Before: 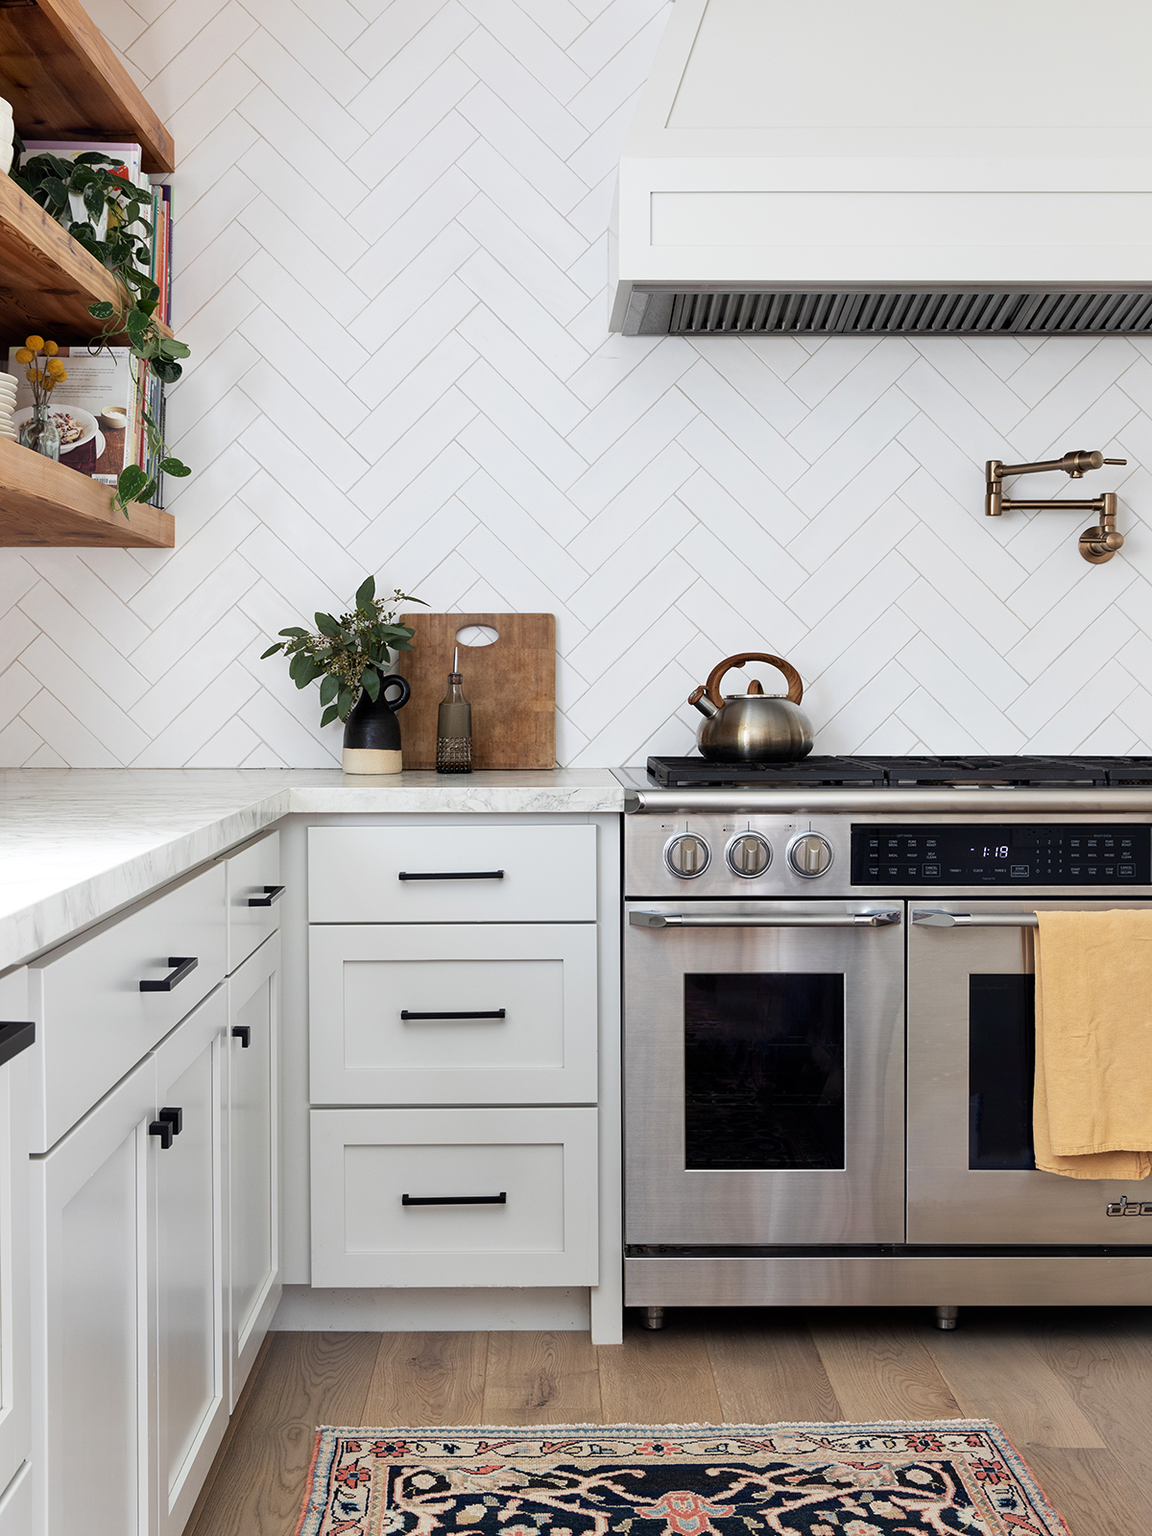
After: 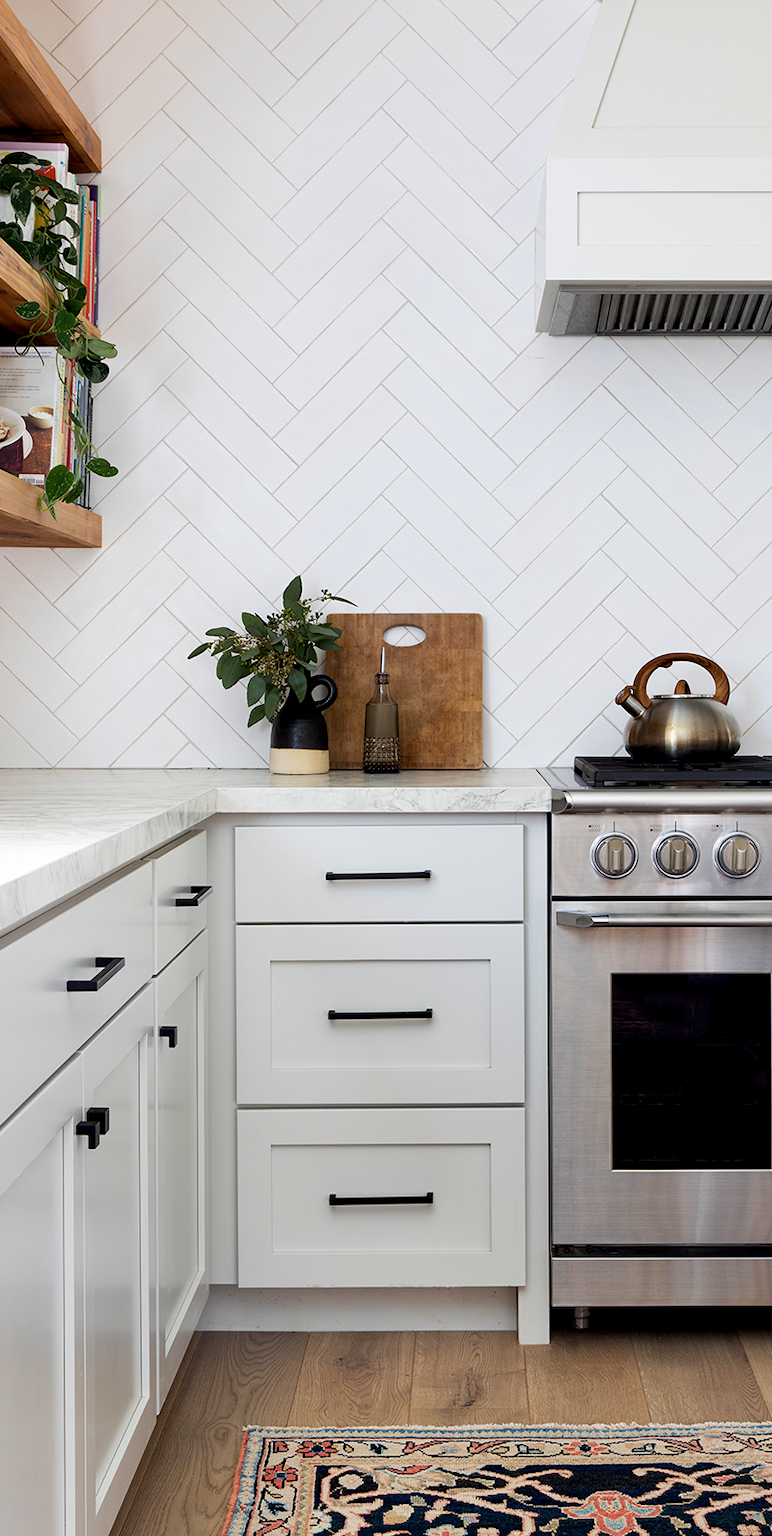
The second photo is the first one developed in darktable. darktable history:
crop and rotate: left 6.413%, right 26.5%
color balance rgb: shadows lift › luminance -19.804%, power › hue 312.77°, global offset › luminance -0.507%, linear chroma grading › global chroma 0.825%, perceptual saturation grading › global saturation 0.317%, global vibrance 34.793%
